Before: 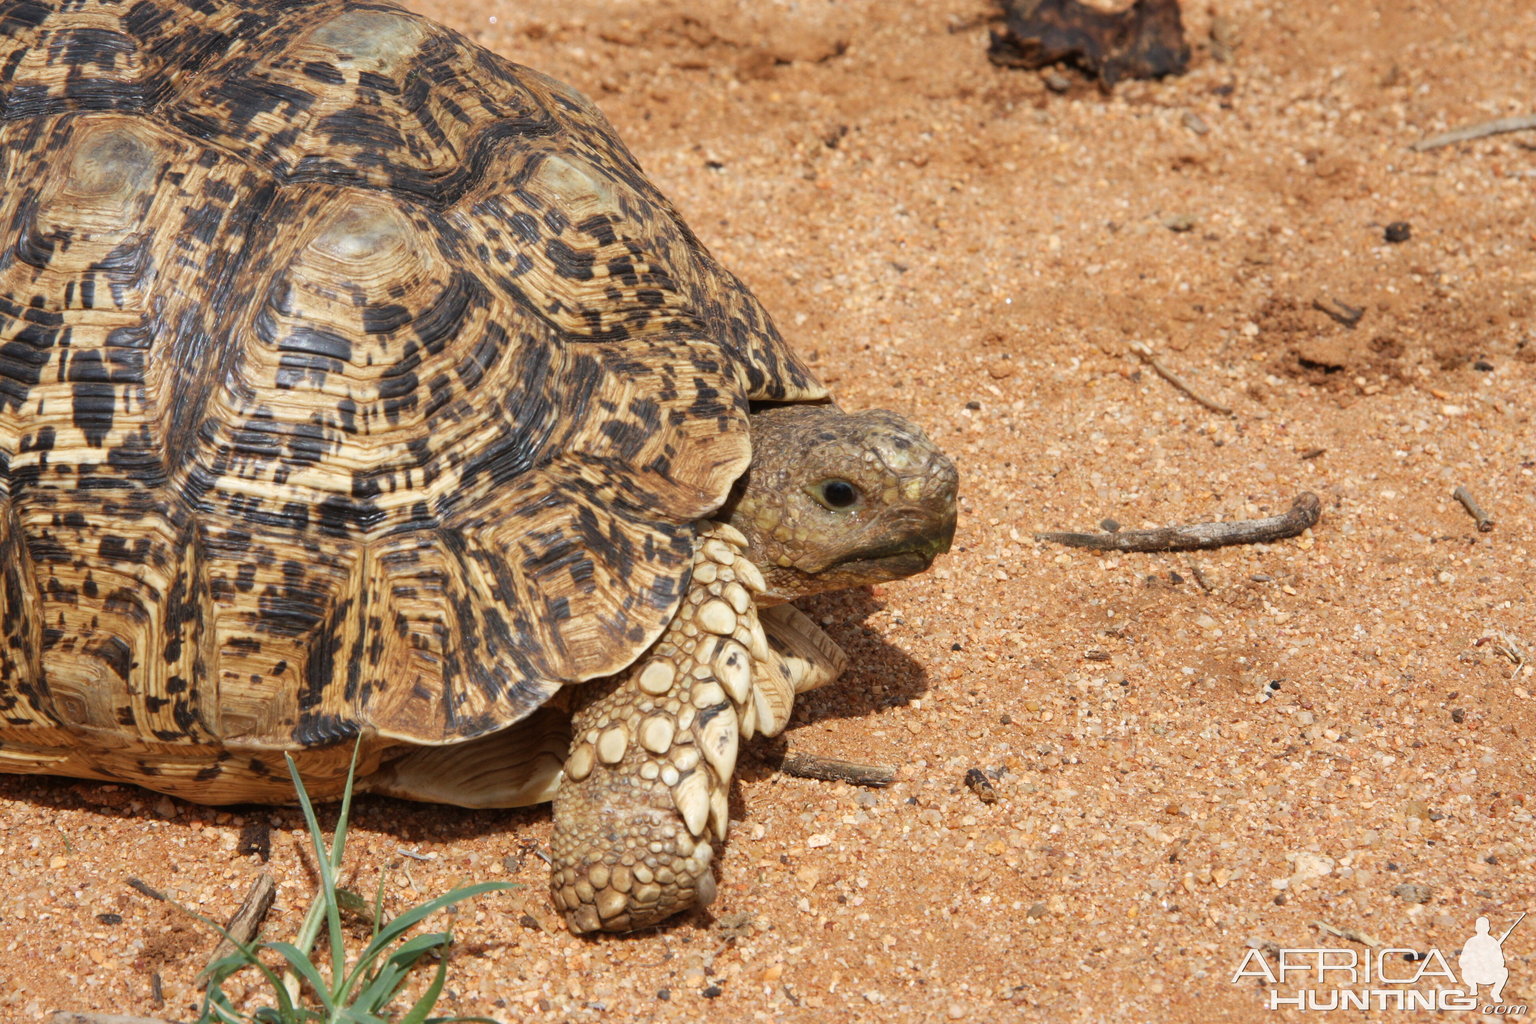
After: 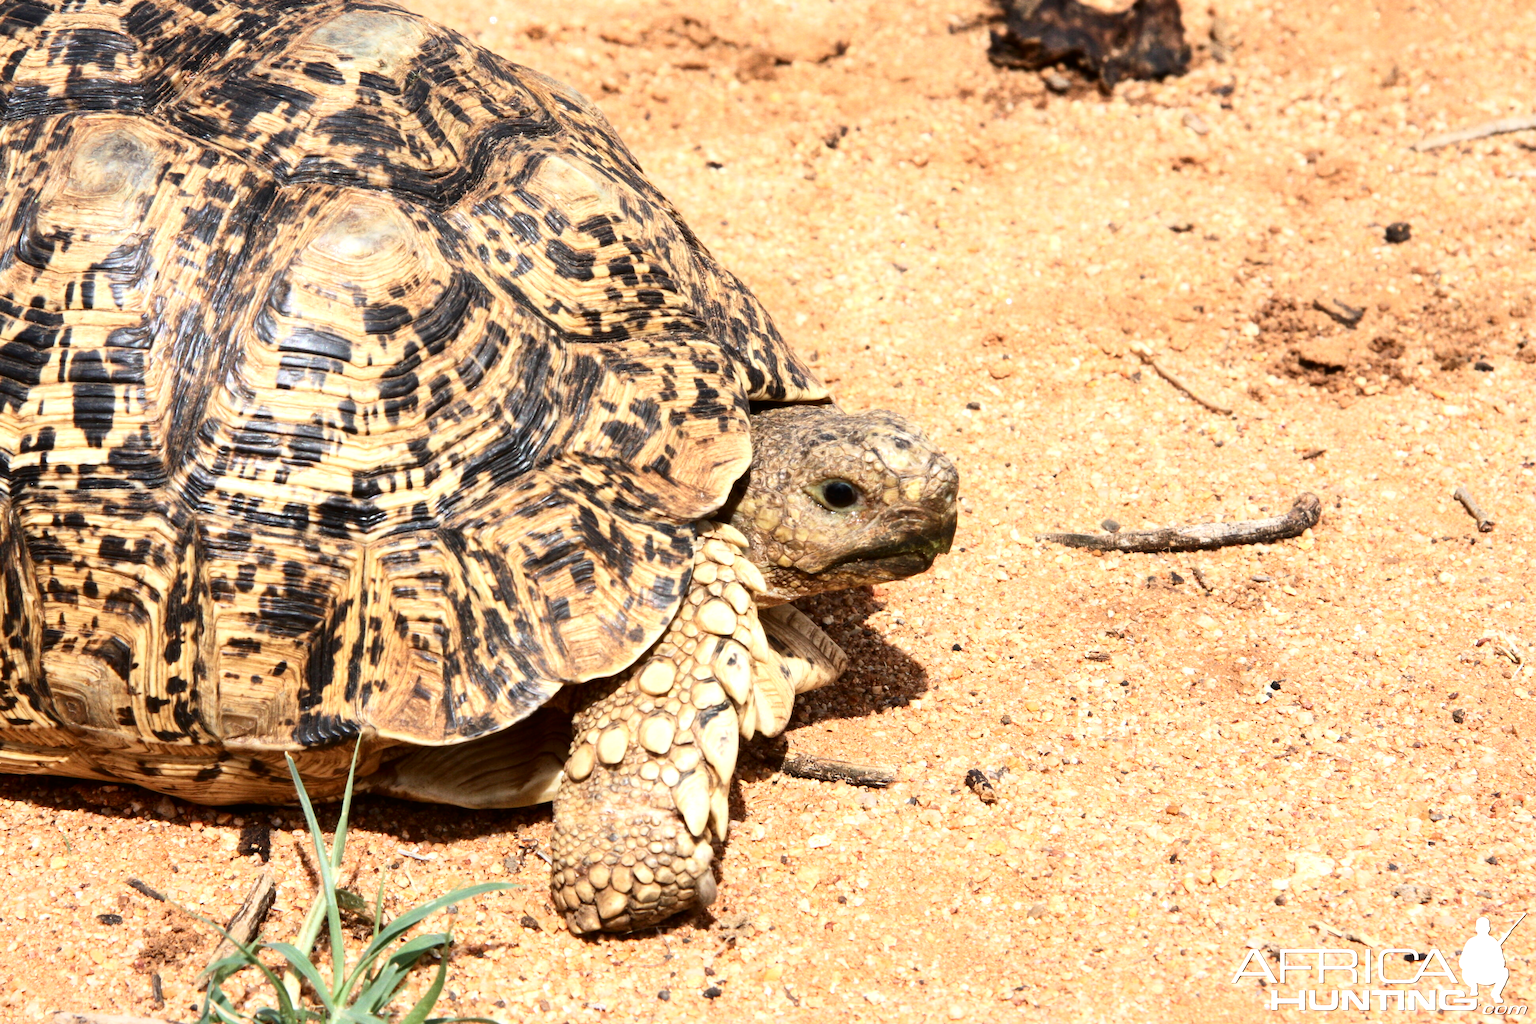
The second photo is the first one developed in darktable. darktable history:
tone equalizer: -8 EV -0.711 EV, -7 EV -0.686 EV, -6 EV -0.57 EV, -5 EV -0.366 EV, -3 EV 0.392 EV, -2 EV 0.6 EV, -1 EV 0.692 EV, +0 EV 0.742 EV
contrast brightness saturation: contrast 0.274
